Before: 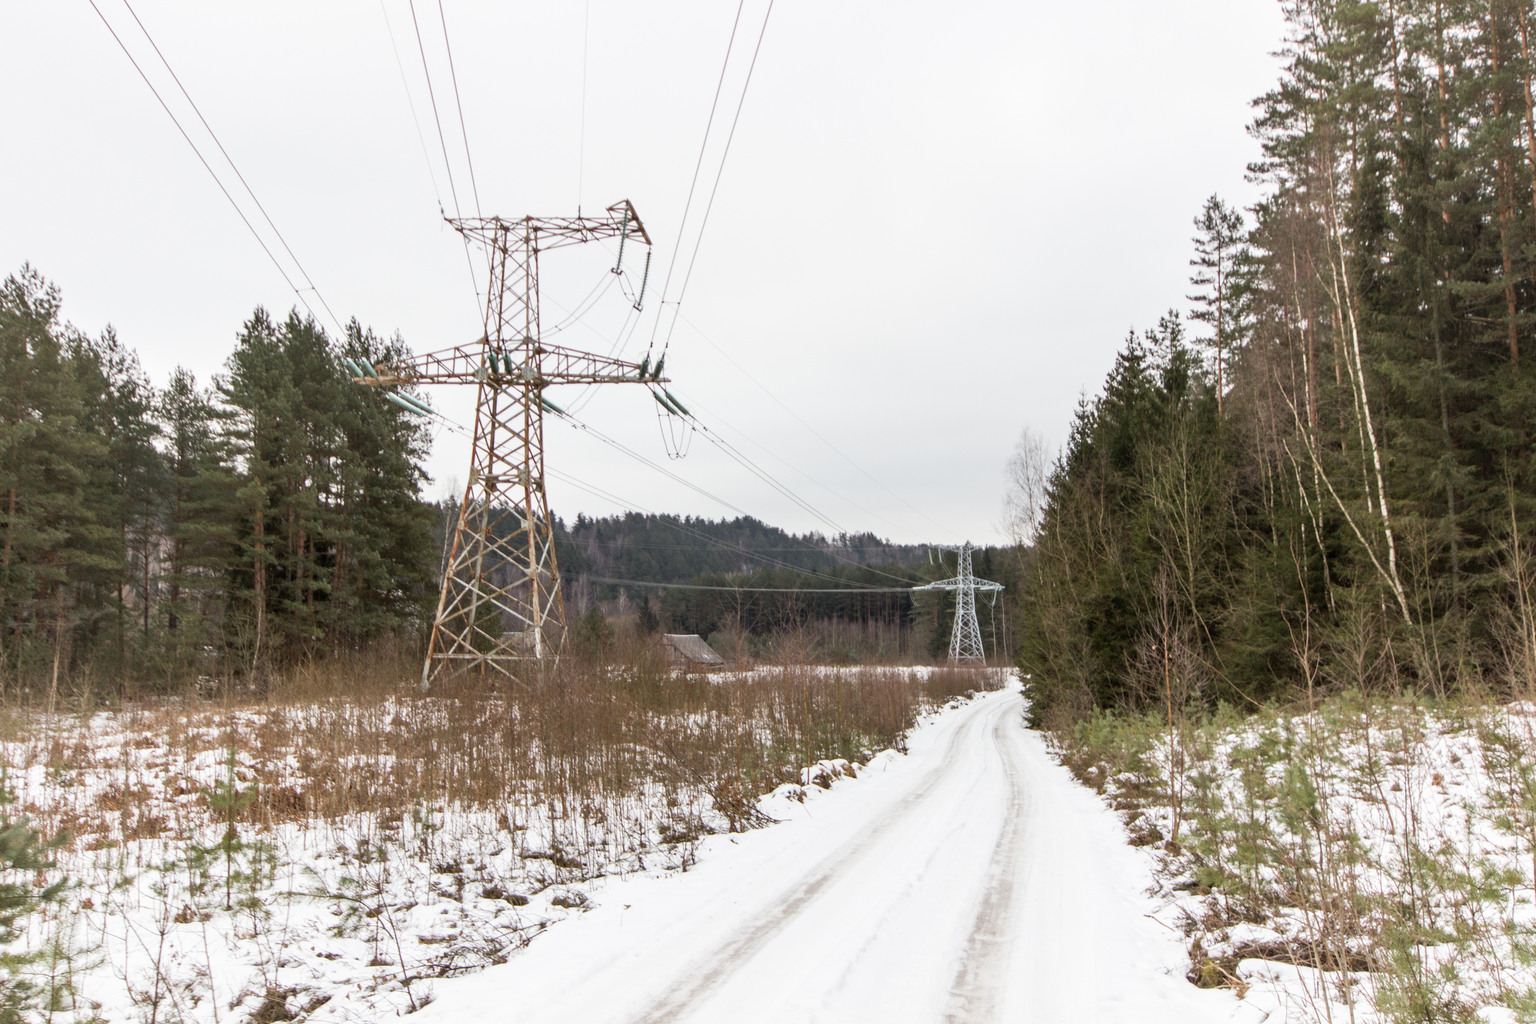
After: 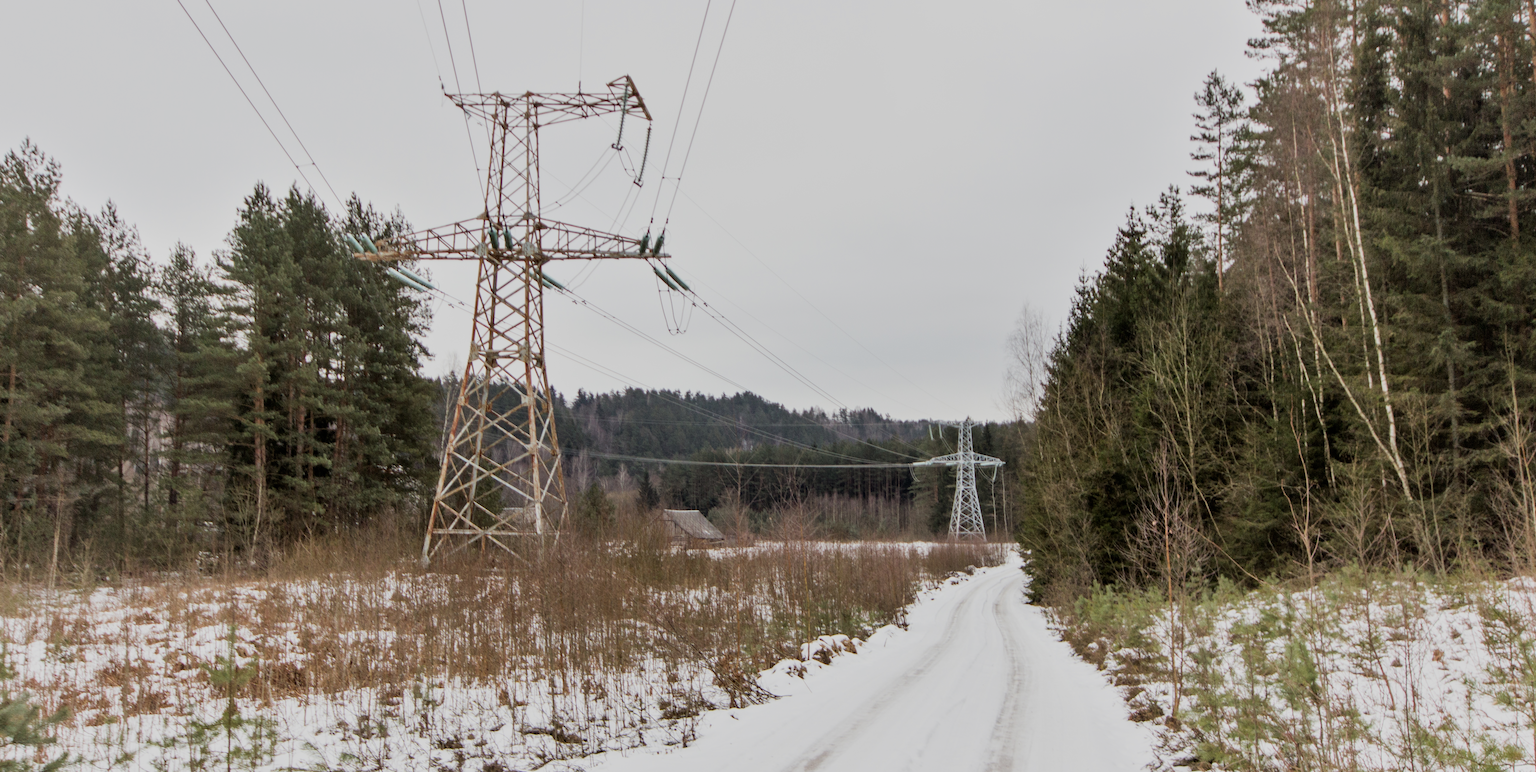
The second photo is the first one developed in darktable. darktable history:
crop and rotate: top 12.197%, bottom 12.315%
filmic rgb: black relative exposure -8.02 EV, white relative exposure 4.01 EV, threshold 3.03 EV, hardness 4.13, enable highlight reconstruction true
contrast brightness saturation: contrast 0.025, brightness -0.035
shadows and highlights: shadows 29.51, highlights -30.48, low approximation 0.01, soften with gaussian
tone equalizer: mask exposure compensation -0.509 EV
